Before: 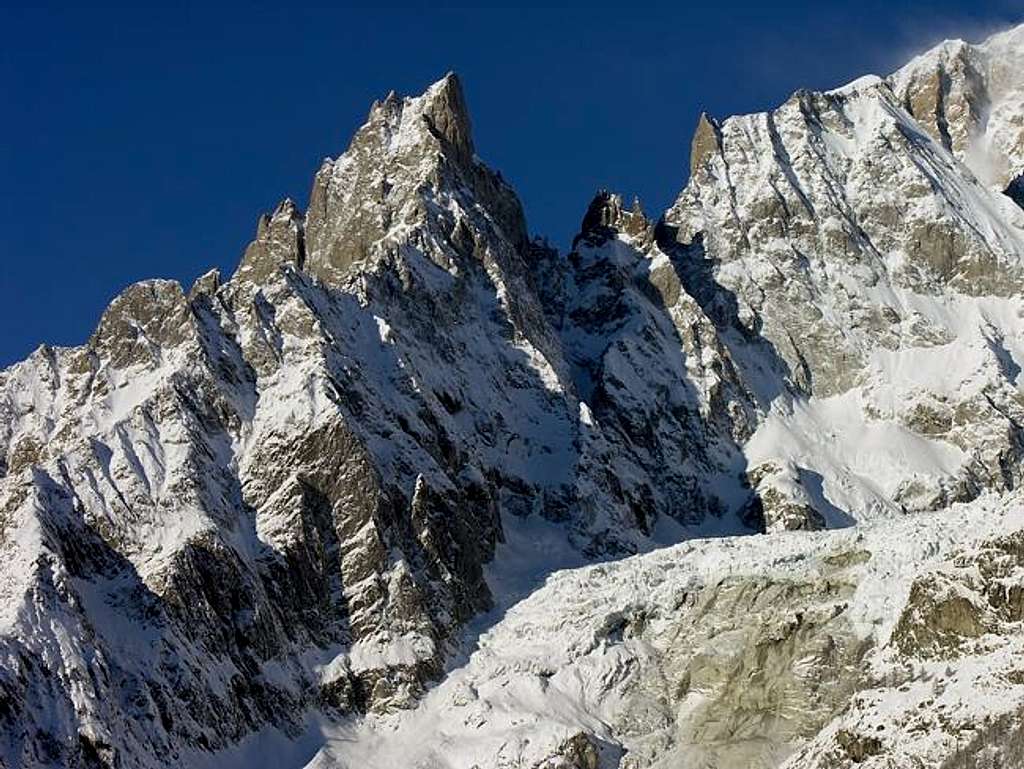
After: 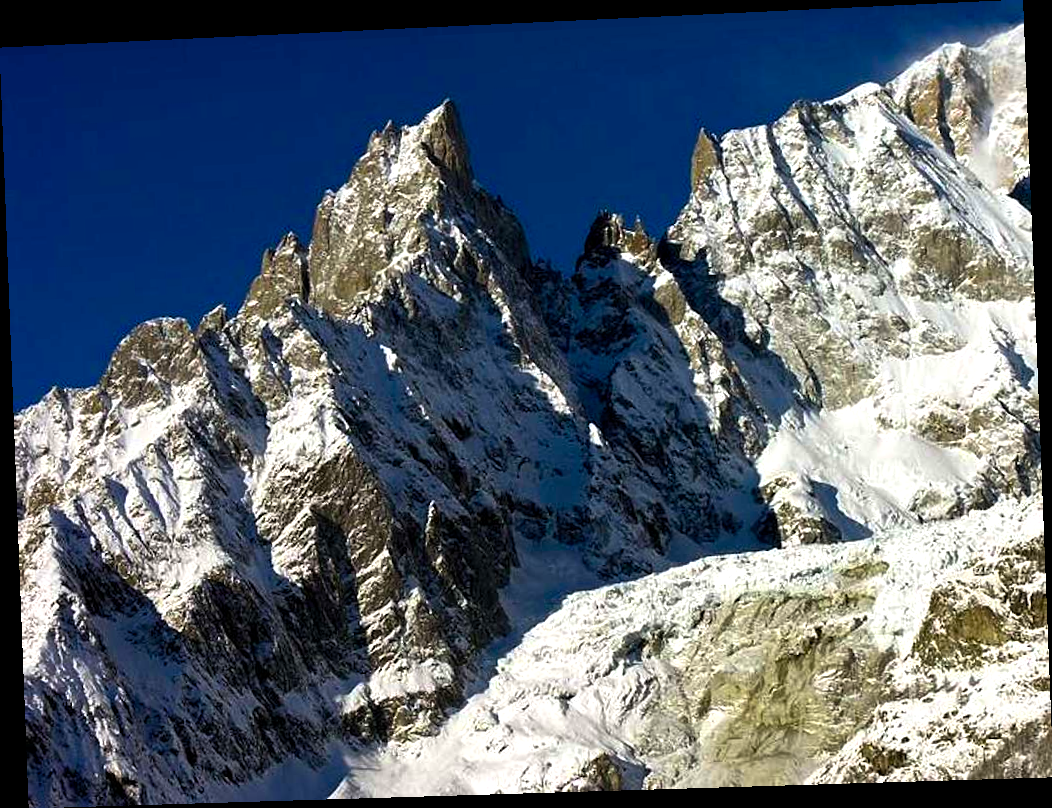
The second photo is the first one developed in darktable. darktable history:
color balance rgb: linear chroma grading › global chroma 9%, perceptual saturation grading › global saturation 36%, perceptual brilliance grading › global brilliance 15%, perceptual brilliance grading › shadows -35%, global vibrance 15%
rotate and perspective: rotation -2.22°, lens shift (horizontal) -0.022, automatic cropping off
